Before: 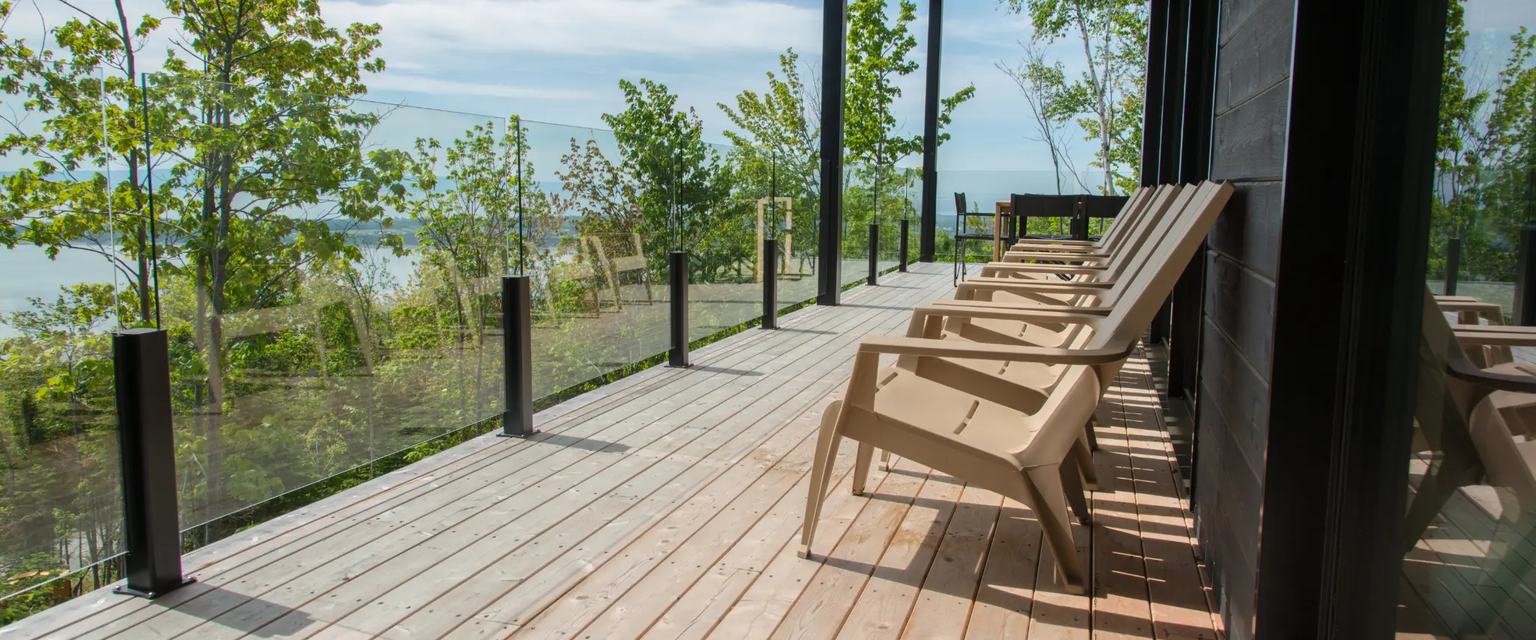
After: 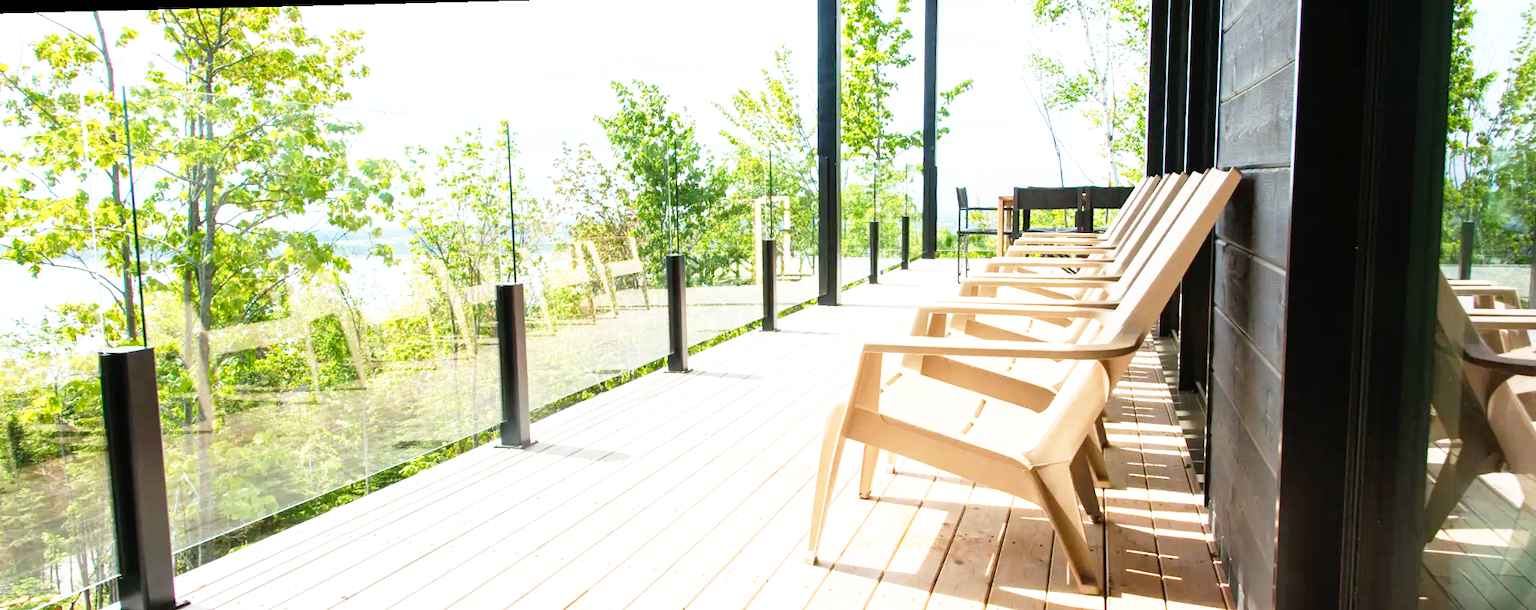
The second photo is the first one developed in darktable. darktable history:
rotate and perspective: rotation -1.42°, crop left 0.016, crop right 0.984, crop top 0.035, crop bottom 0.965
exposure: black level correction 0, exposure 1 EV, compensate exposure bias true, compensate highlight preservation false
base curve: curves: ch0 [(0, 0) (0.012, 0.01) (0.073, 0.168) (0.31, 0.711) (0.645, 0.957) (1, 1)], preserve colors none
crop and rotate: top 0%, bottom 5.097%
